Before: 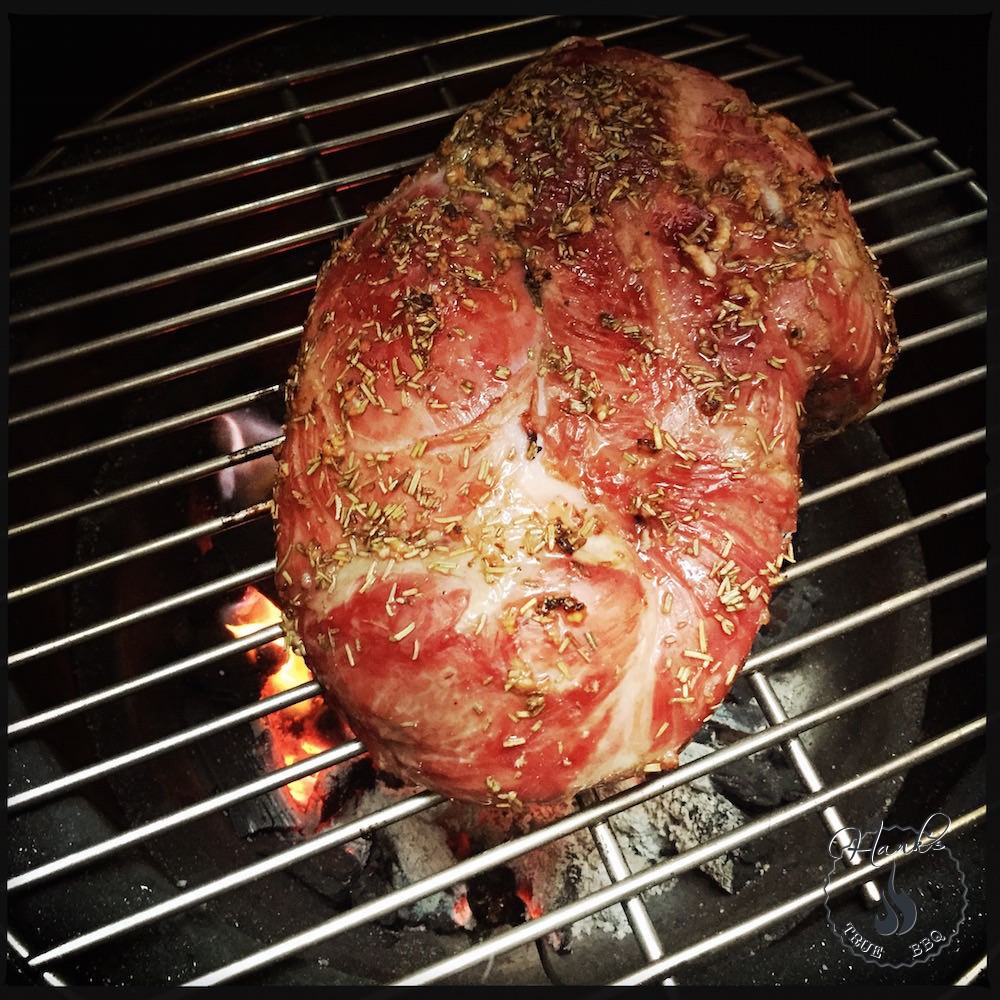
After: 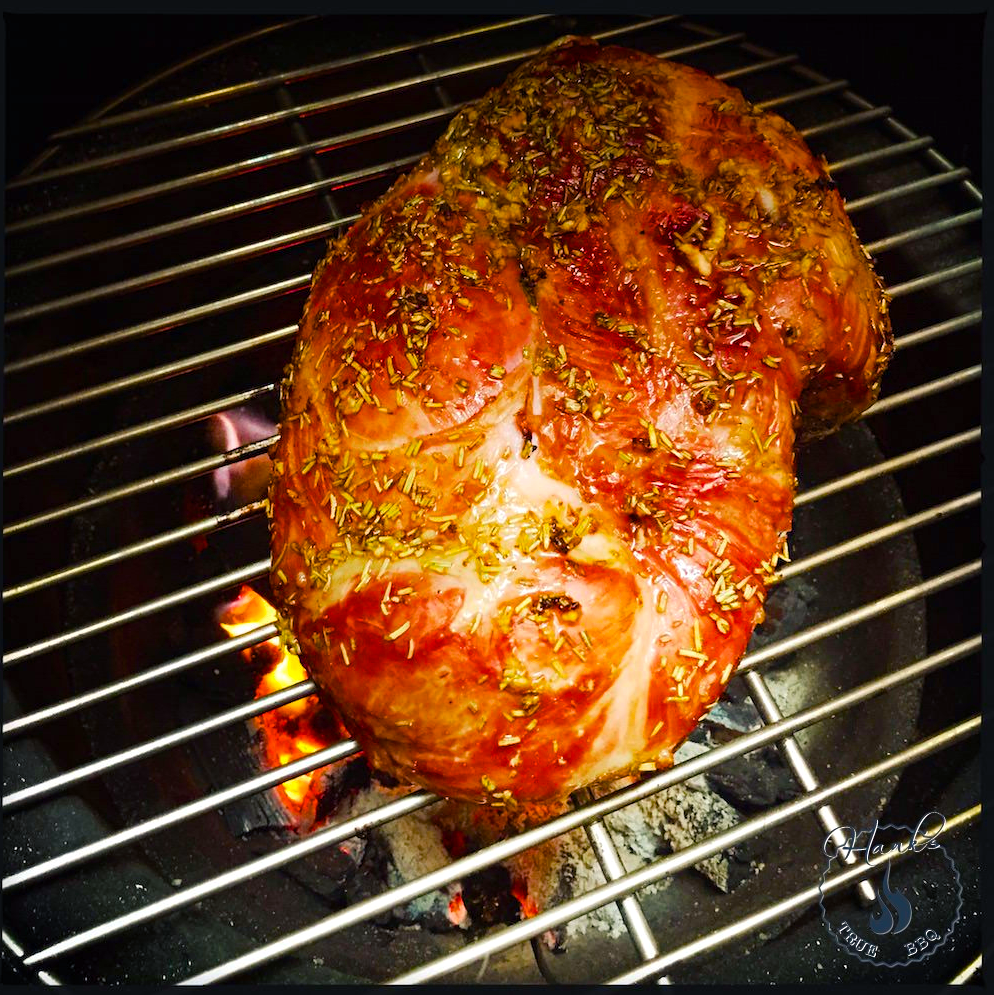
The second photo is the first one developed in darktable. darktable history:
color balance rgb: shadows lift › chroma 4.205%, shadows lift › hue 254.16°, linear chroma grading › shadows 9.688%, linear chroma grading › highlights 9.815%, linear chroma grading › global chroma 15.146%, linear chroma grading › mid-tones 14.733%, perceptual saturation grading › global saturation 36.594%, perceptual saturation grading › shadows 34.719%, global vibrance 14.214%
exposure: exposure 0.075 EV, compensate highlight preservation false
crop and rotate: left 0.586%, top 0.132%, bottom 0.293%
